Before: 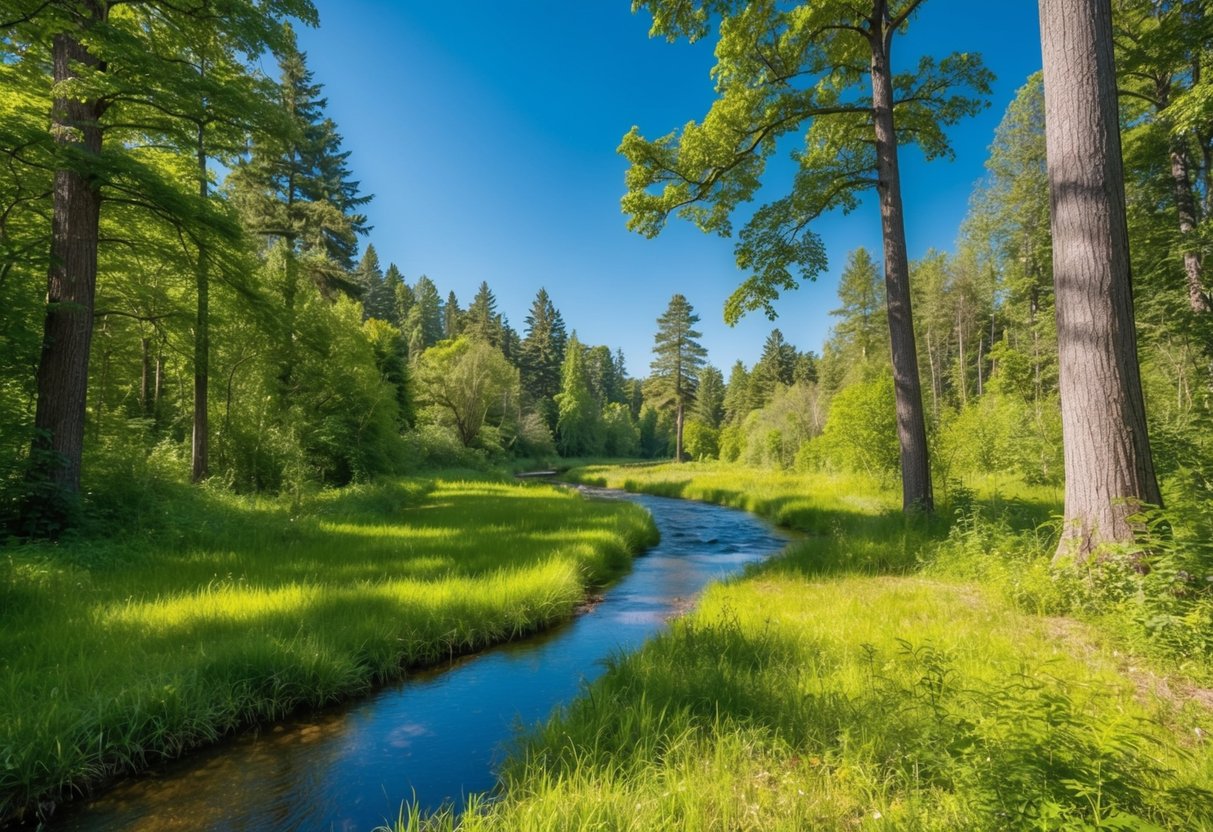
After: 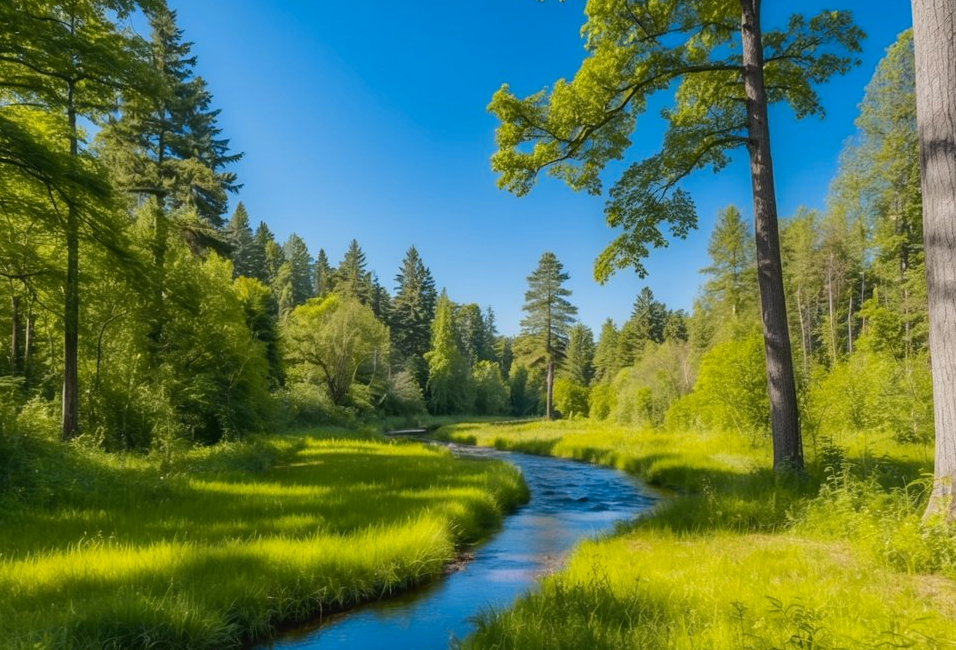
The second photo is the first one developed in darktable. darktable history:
crop and rotate: left 10.77%, top 5.1%, right 10.41%, bottom 16.76%
tone curve: curves: ch0 [(0, 0.021) (0.049, 0.044) (0.157, 0.131) (0.365, 0.359) (0.499, 0.517) (0.675, 0.667) (0.856, 0.83) (1, 0.969)]; ch1 [(0, 0) (0.302, 0.309) (0.433, 0.443) (0.472, 0.47) (0.502, 0.503) (0.527, 0.516) (0.564, 0.557) (0.614, 0.645) (0.677, 0.722) (0.859, 0.889) (1, 1)]; ch2 [(0, 0) (0.33, 0.301) (0.447, 0.44) (0.487, 0.496) (0.502, 0.501) (0.535, 0.537) (0.565, 0.558) (0.608, 0.624) (1, 1)], color space Lab, independent channels, preserve colors none
exposure: black level correction 0, compensate exposure bias true, compensate highlight preservation false
